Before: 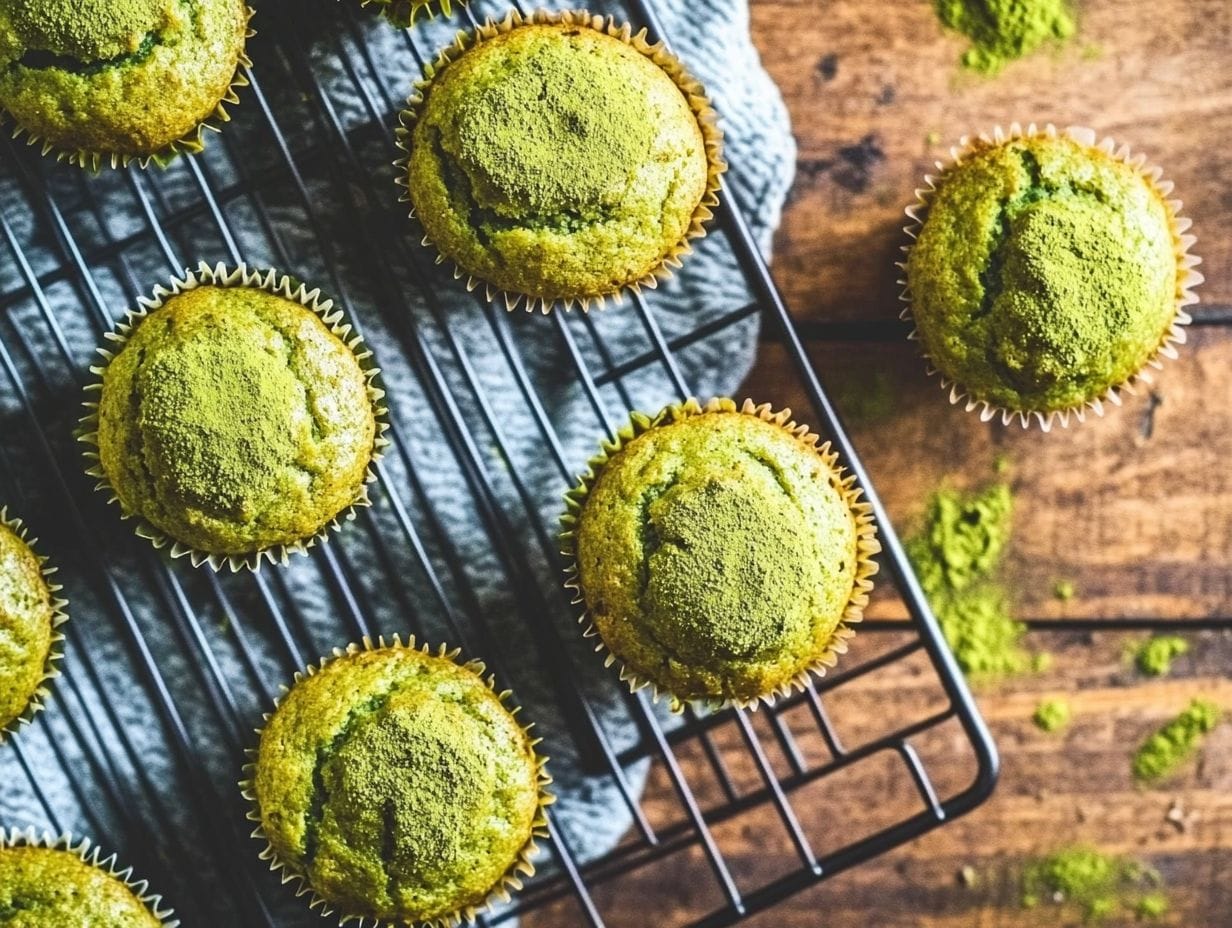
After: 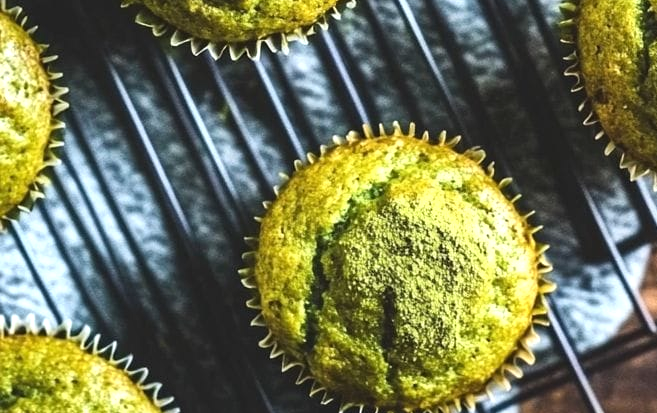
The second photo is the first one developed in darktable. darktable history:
crop and rotate: top 55.191%, right 46.615%, bottom 0.216%
tone equalizer: -8 EV -0.447 EV, -7 EV -0.382 EV, -6 EV -0.3 EV, -5 EV -0.189 EV, -3 EV 0.207 EV, -2 EV 0.313 EV, -1 EV 0.376 EV, +0 EV 0.446 EV, mask exposure compensation -0.485 EV
